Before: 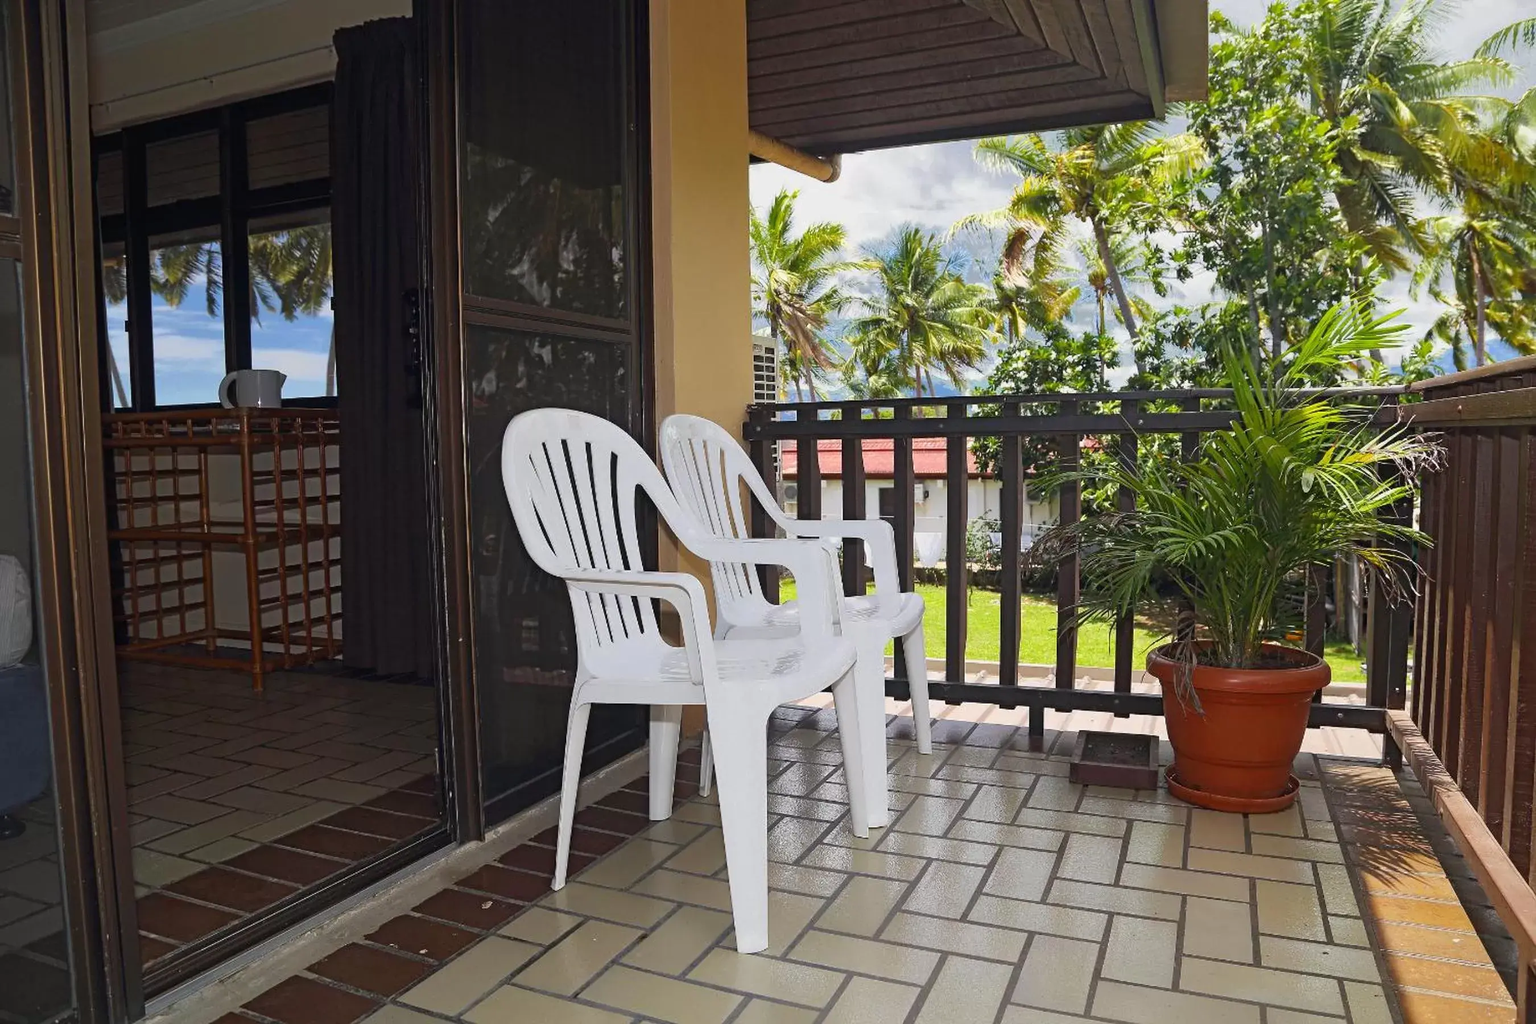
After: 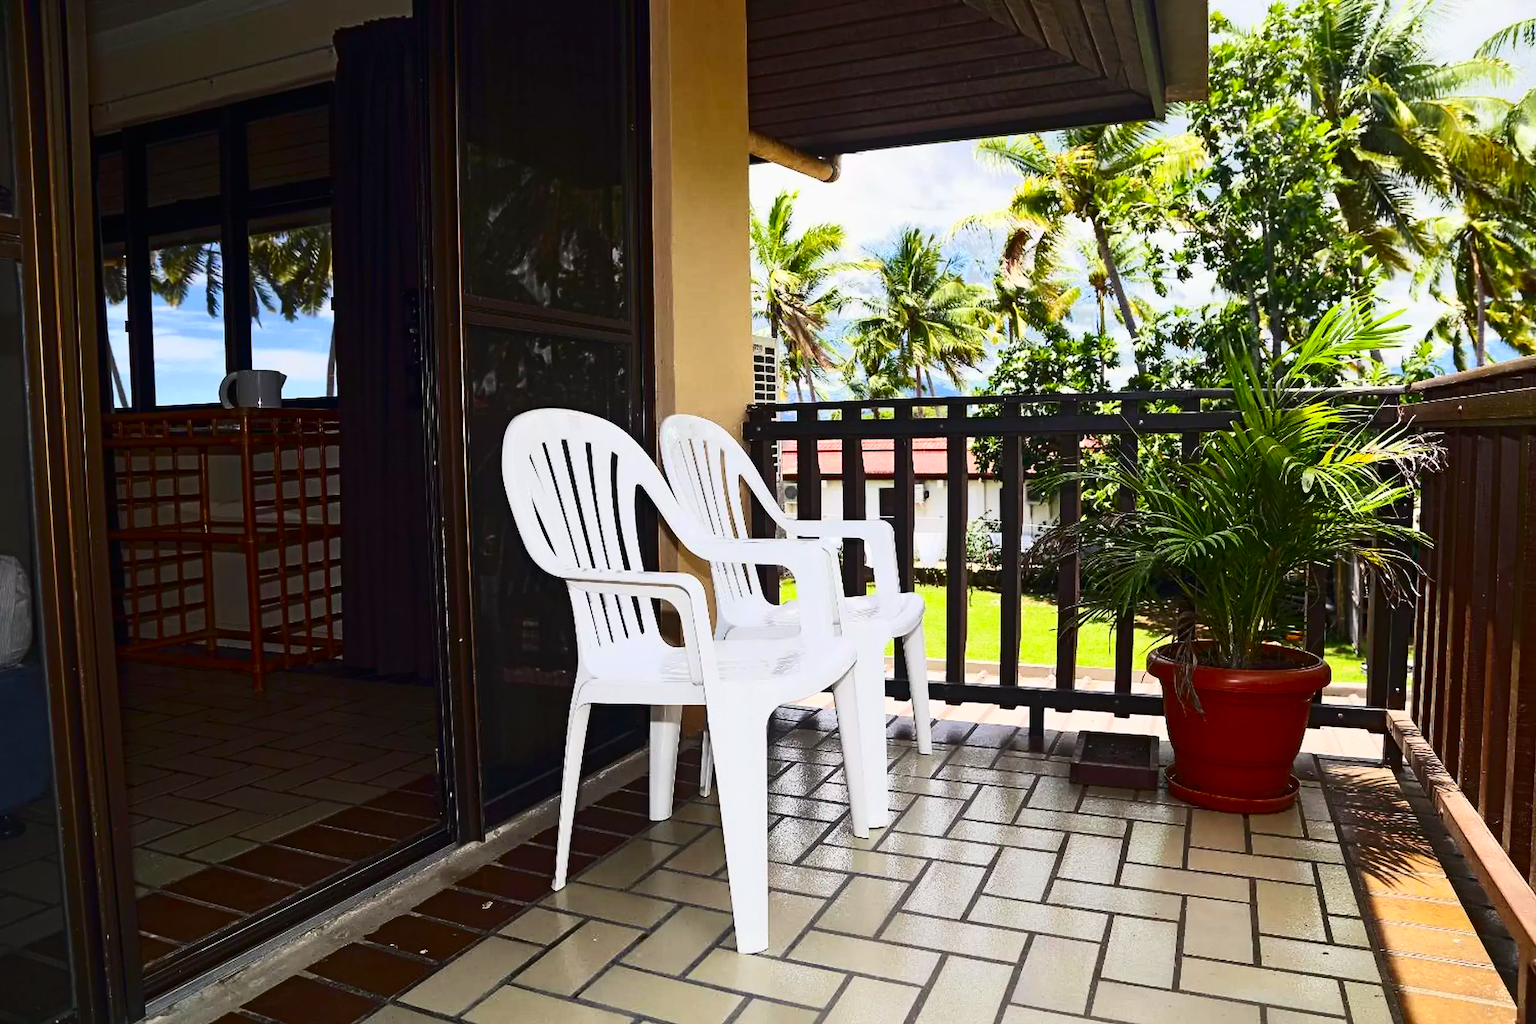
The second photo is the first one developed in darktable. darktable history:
contrast brightness saturation: contrast 0.408, brightness 0.042, saturation 0.245
